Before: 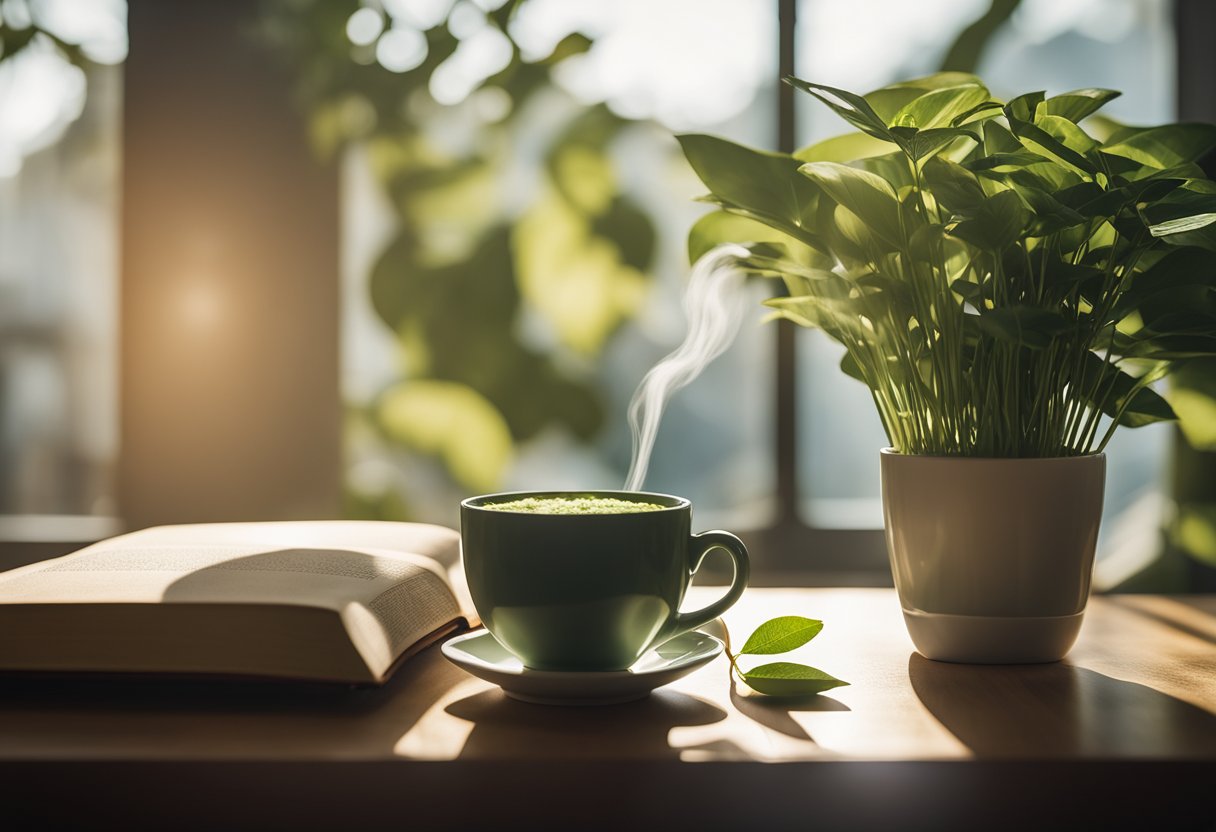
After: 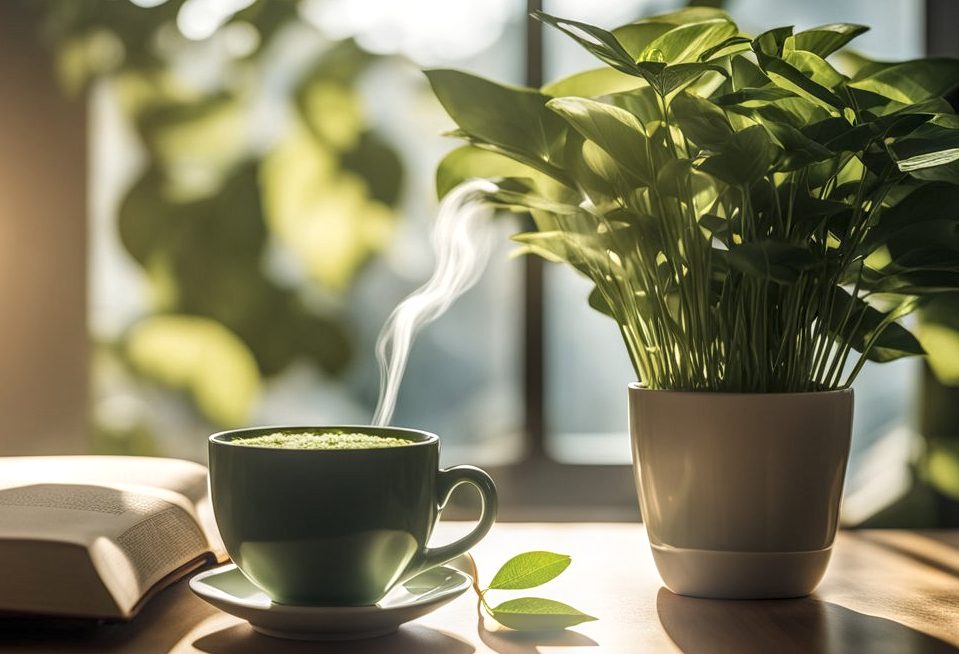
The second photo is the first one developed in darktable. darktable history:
crop and rotate: left 20.74%, top 7.912%, right 0.375%, bottom 13.378%
bloom: size 15%, threshold 97%, strength 7%
local contrast: highlights 25%, detail 150%
